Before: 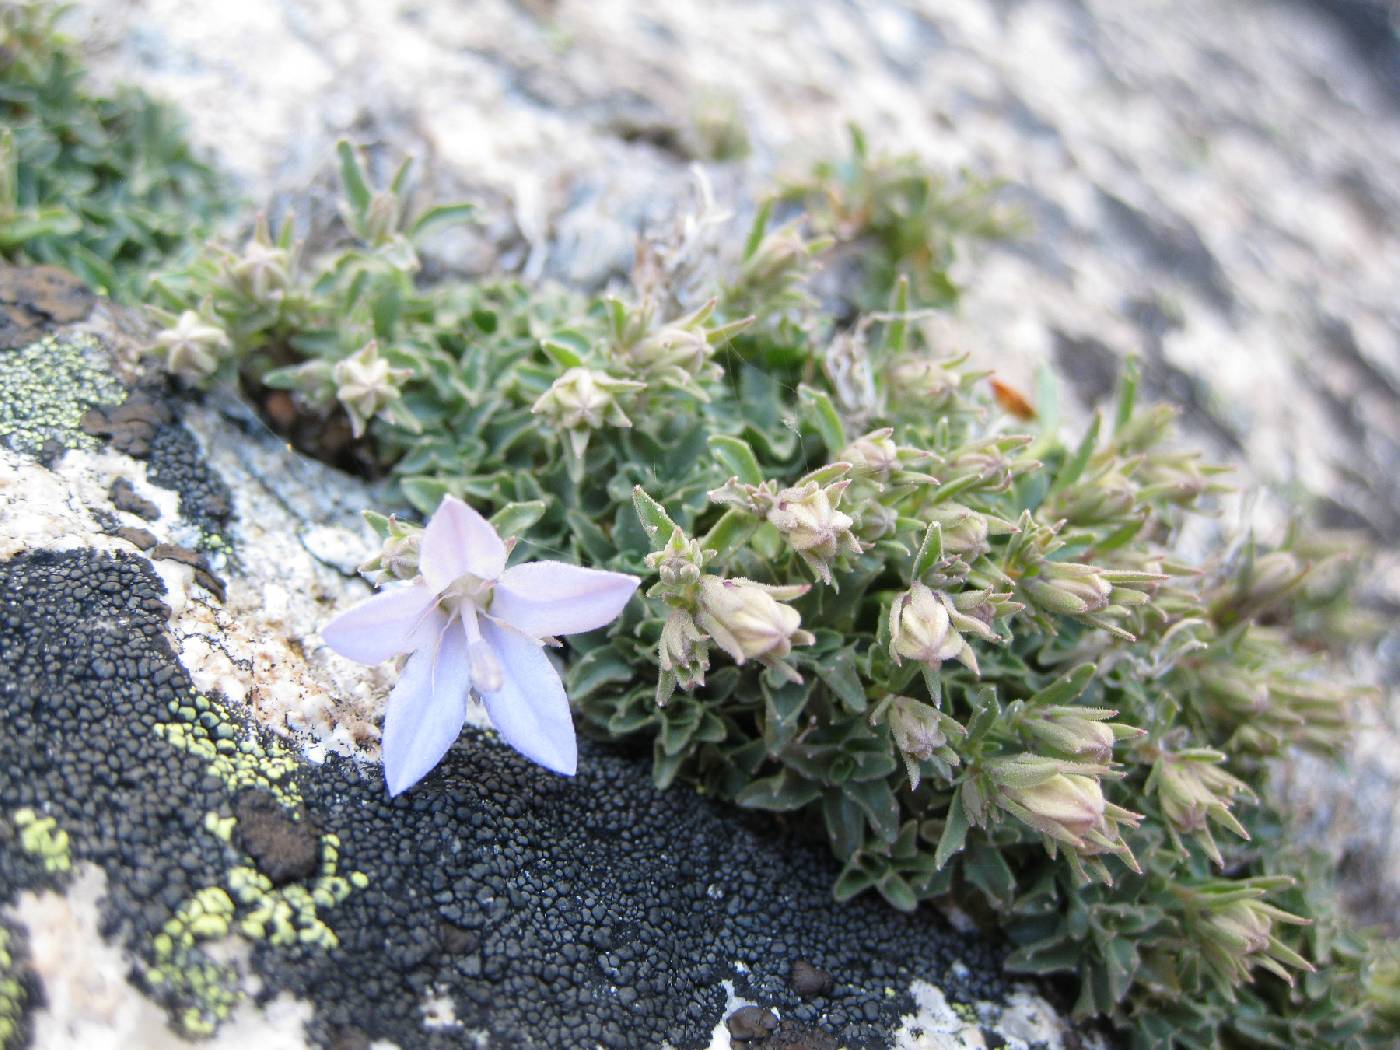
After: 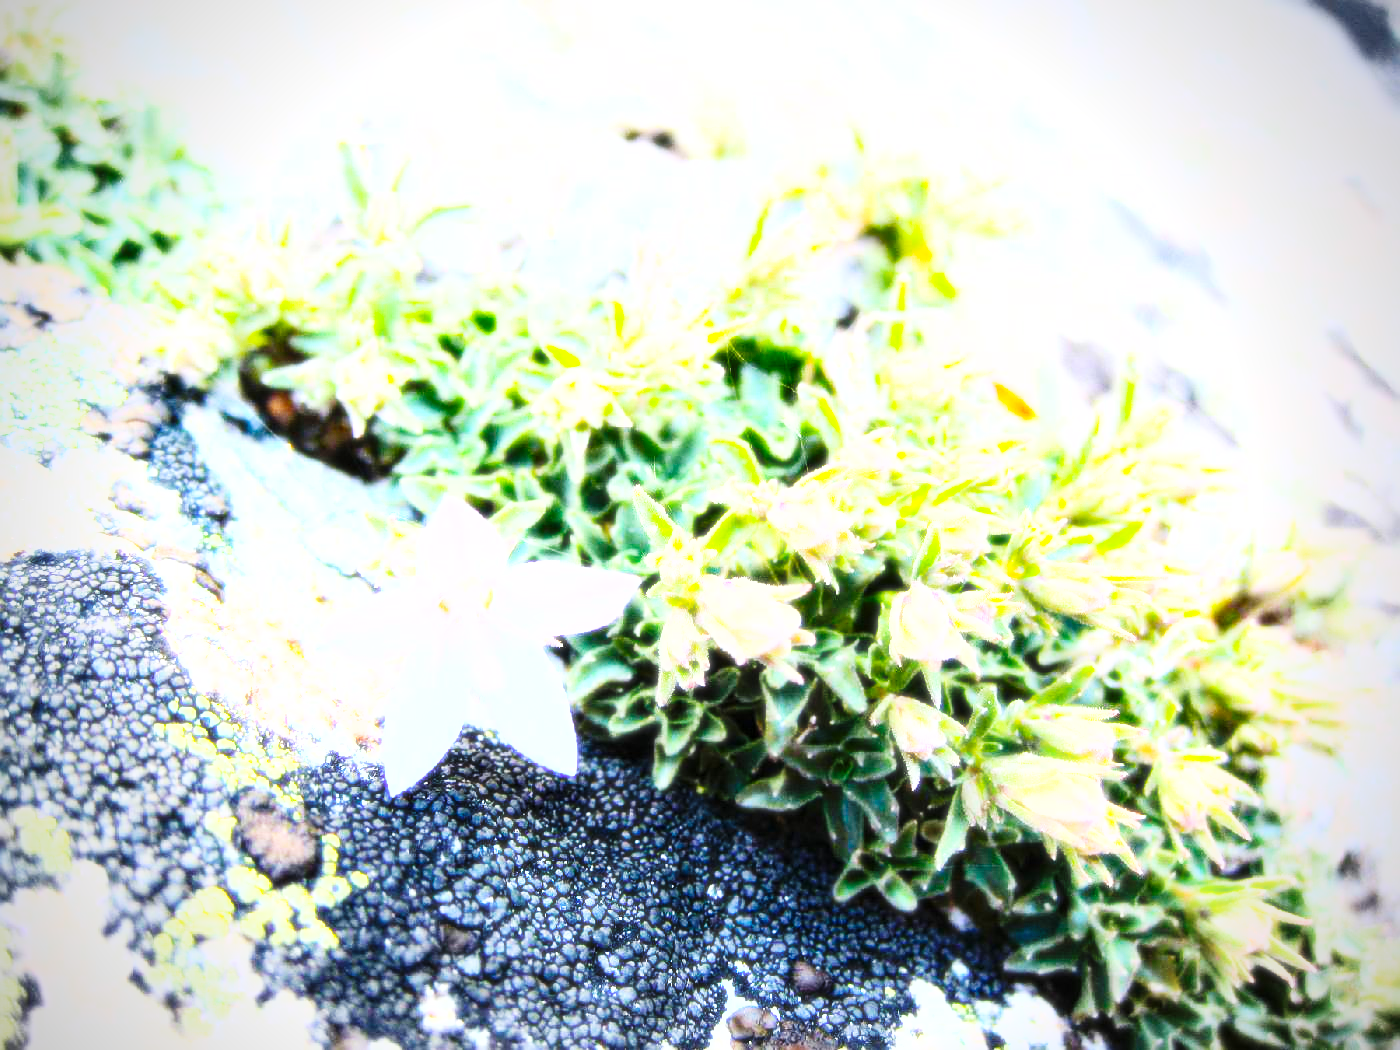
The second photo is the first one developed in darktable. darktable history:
vignetting: unbound false
base curve: curves: ch0 [(0, 0) (0.036, 0.025) (0.121, 0.166) (0.206, 0.329) (0.605, 0.79) (1, 1)], preserve colors none
sharpen: on, module defaults
exposure: exposure 0.77 EV, compensate highlight preservation false
bloom: size 0%, threshold 54.82%, strength 8.31%
shadows and highlights: radius 125.46, shadows 30.51, highlights -30.51, low approximation 0.01, soften with gaussian
color balance rgb: linear chroma grading › global chroma 9%, perceptual saturation grading › global saturation 36%, perceptual saturation grading › shadows 35%, perceptual brilliance grading › global brilliance 15%, perceptual brilliance grading › shadows -35%, global vibrance 15%
